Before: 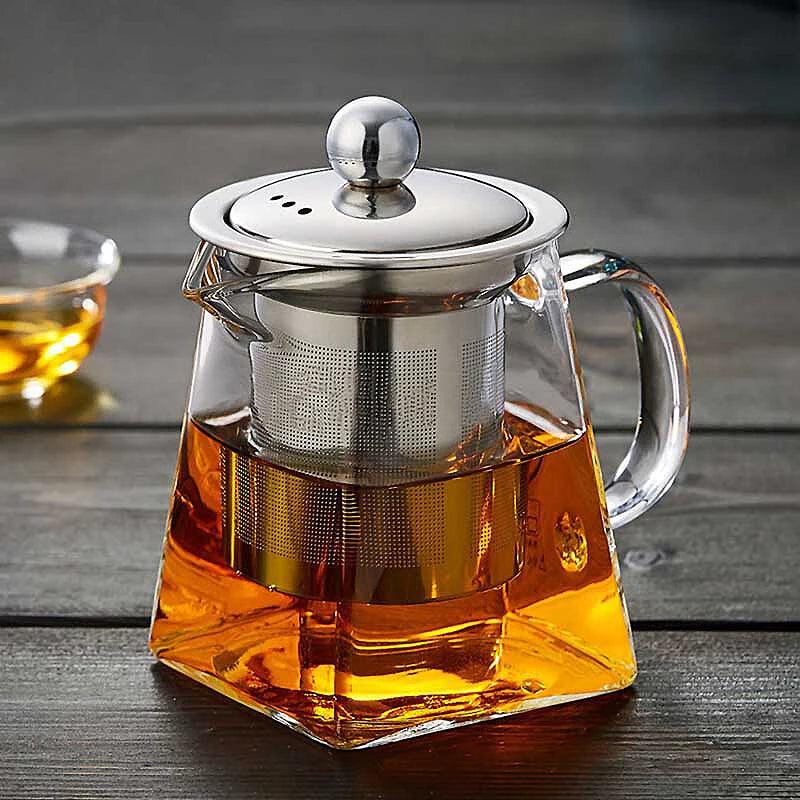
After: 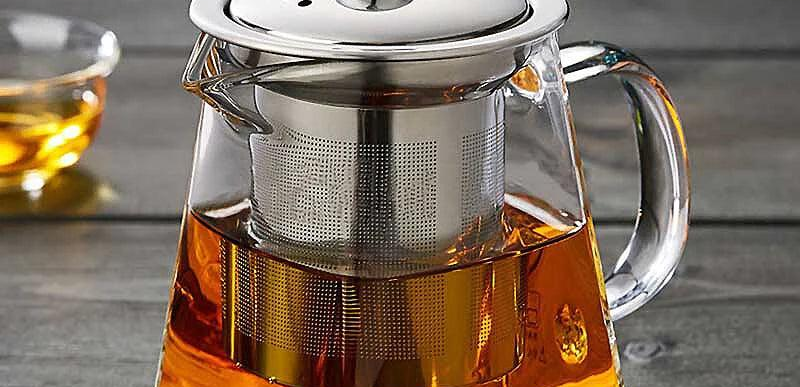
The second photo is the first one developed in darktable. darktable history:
crop and rotate: top 26.056%, bottom 25.543%
white balance: emerald 1
